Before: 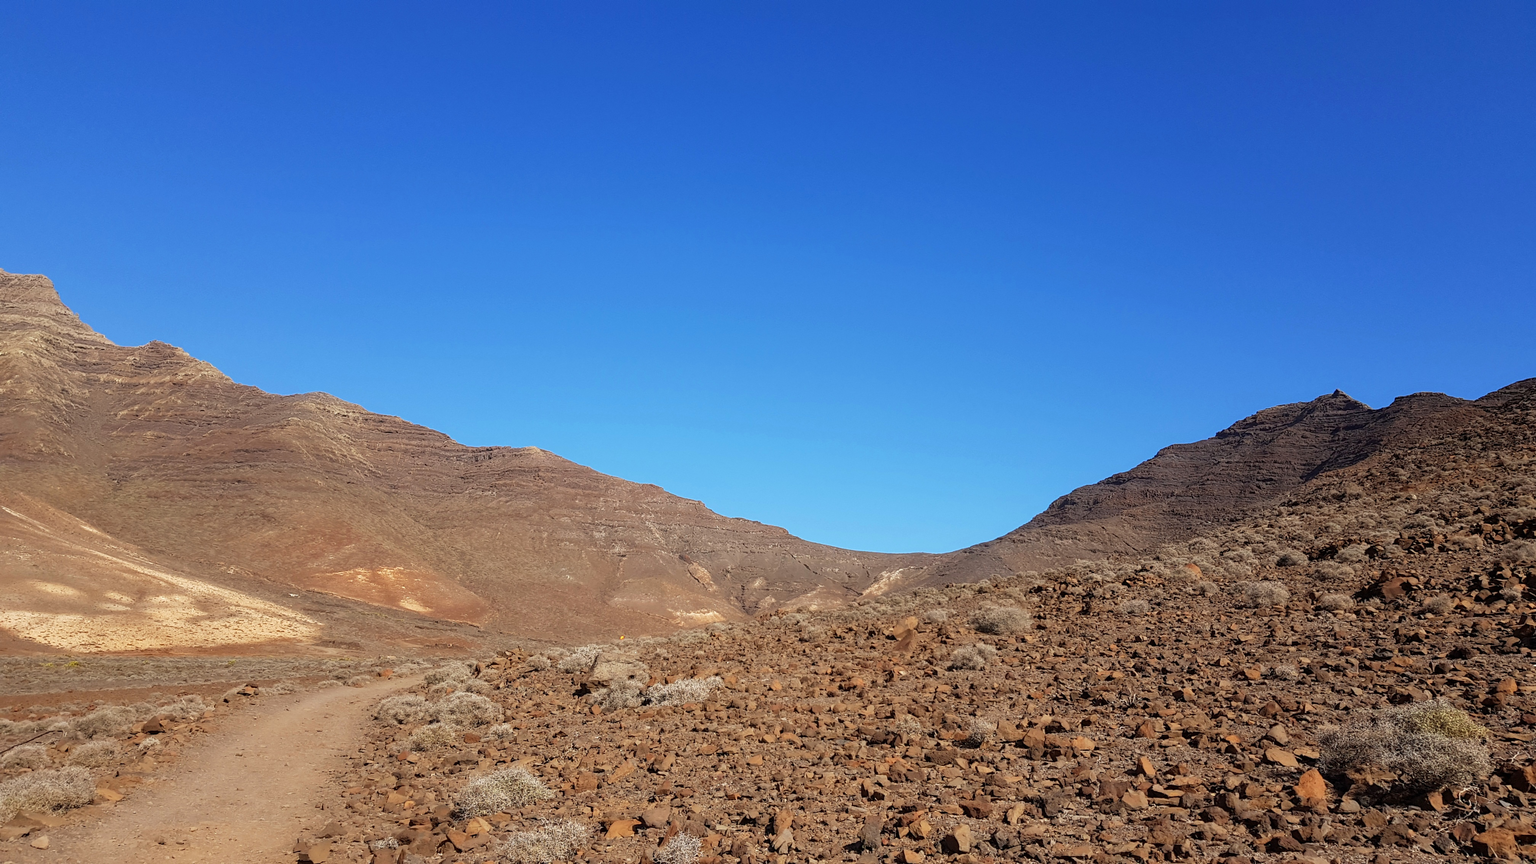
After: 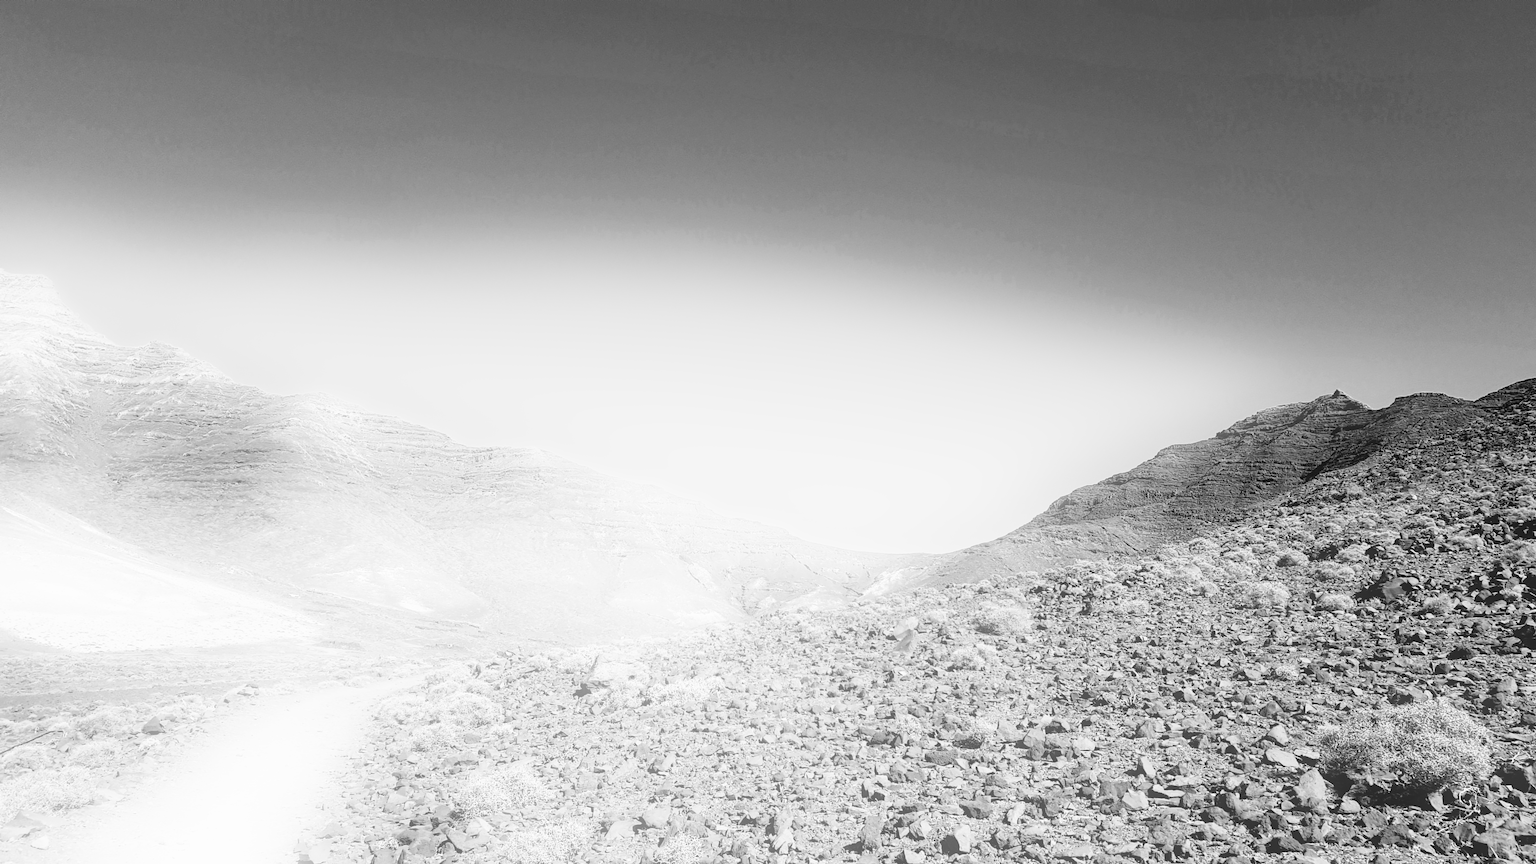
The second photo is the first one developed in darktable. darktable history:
monochrome: a 32, b 64, size 2.3
color balance rgb: perceptual saturation grading › global saturation 20%, perceptual saturation grading › highlights 2.68%, perceptual saturation grading › shadows 50%
base curve: curves: ch0 [(0, 0) (0.007, 0.004) (0.027, 0.03) (0.046, 0.07) (0.207, 0.54) (0.442, 0.872) (0.673, 0.972) (1, 1)], preserve colors none
bloom: threshold 82.5%, strength 16.25%
